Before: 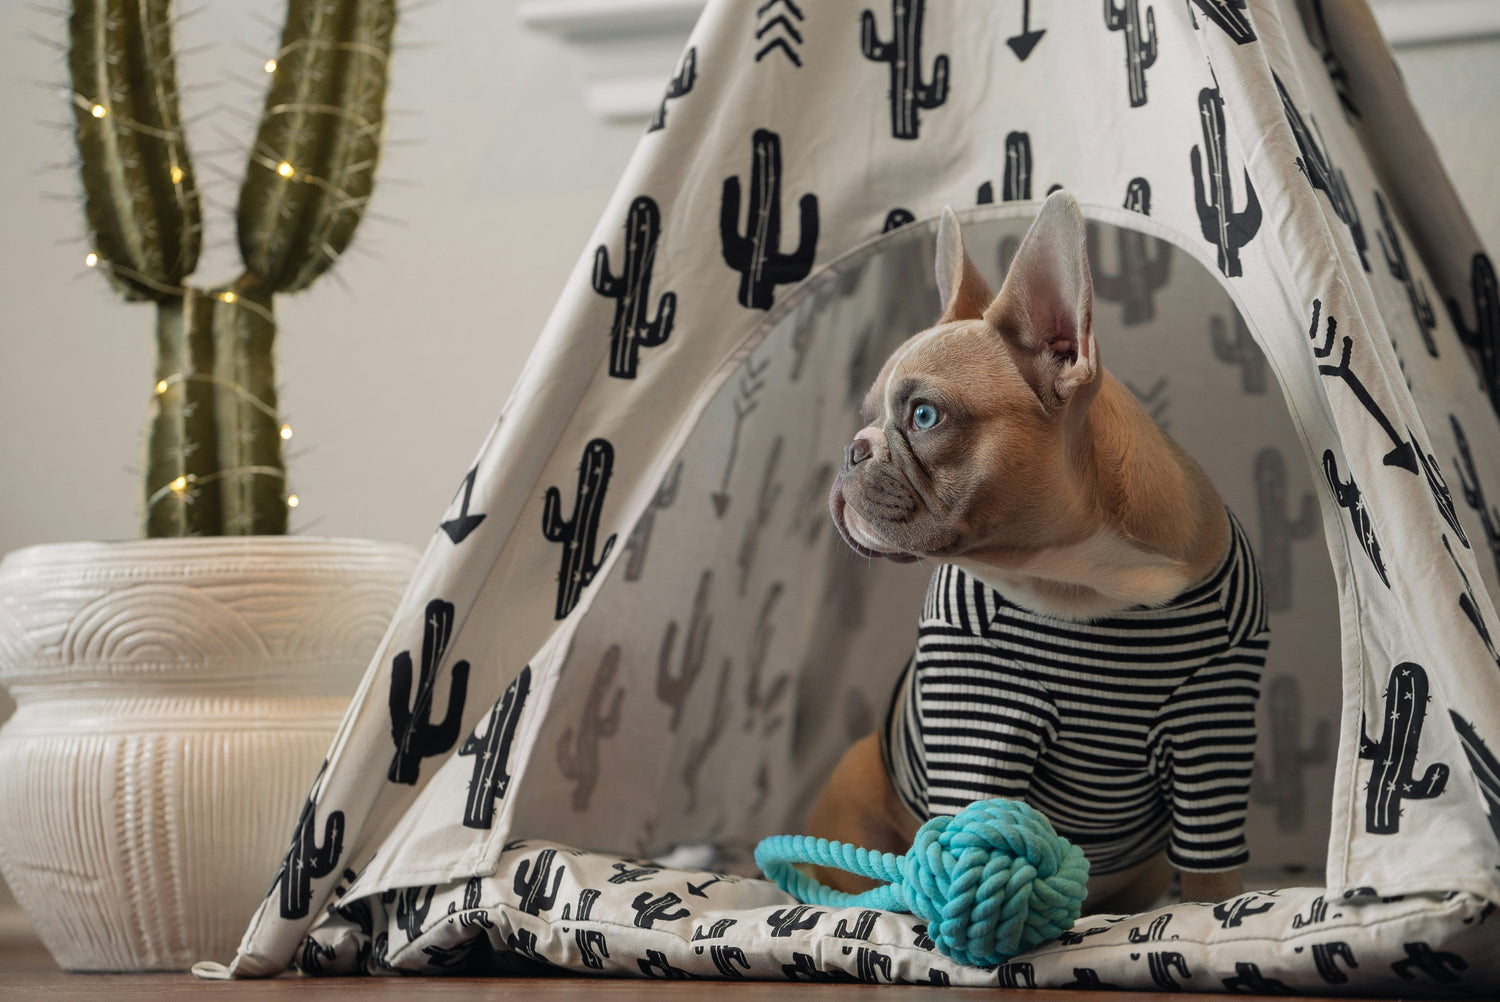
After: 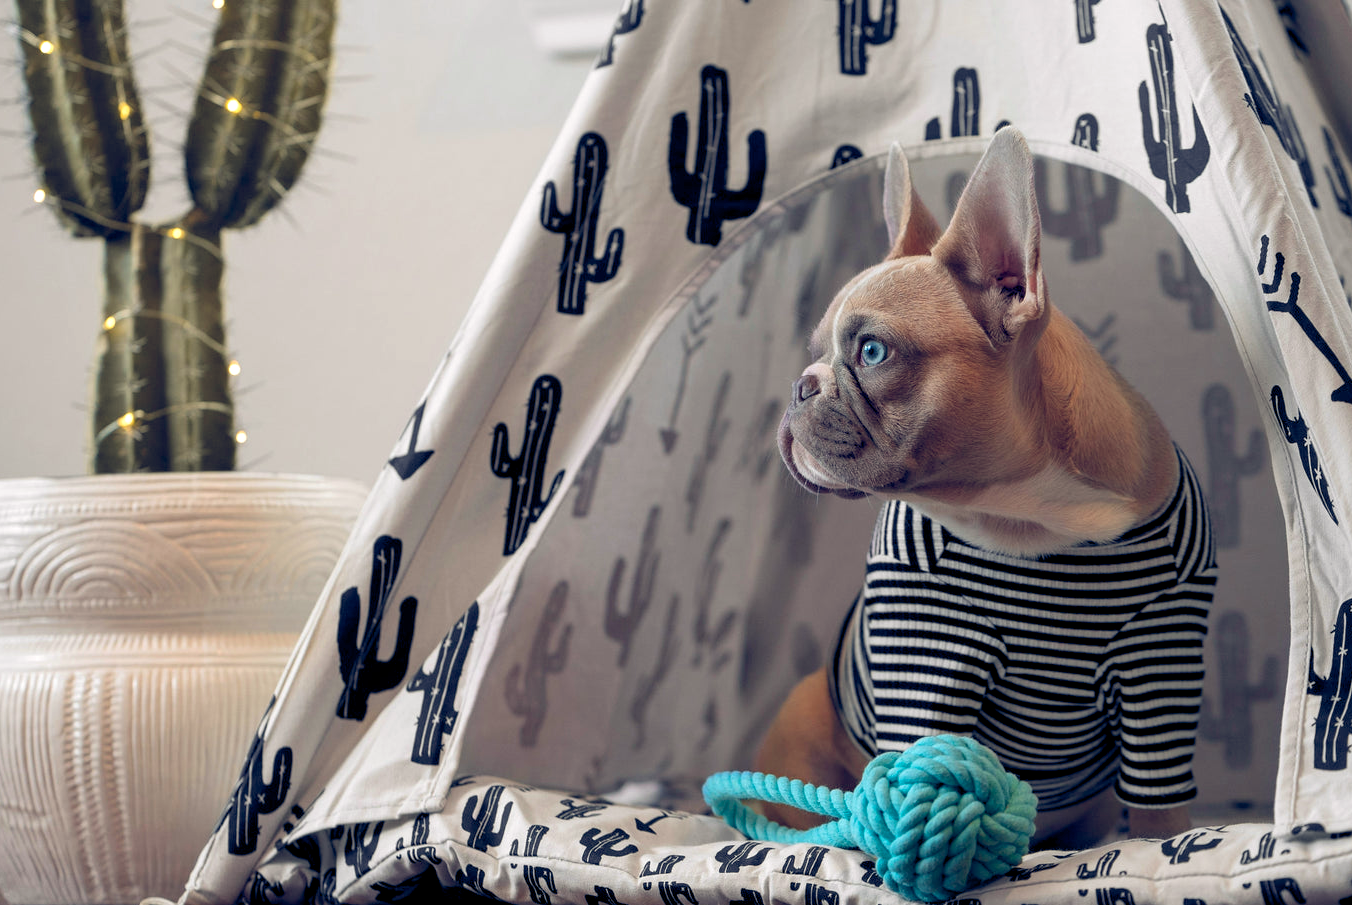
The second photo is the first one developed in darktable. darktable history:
exposure: black level correction 0.002, exposure 0.297 EV, compensate highlight preservation false
crop: left 3.501%, top 6.427%, right 6.333%, bottom 3.22%
color balance rgb: global offset › luminance -0.306%, global offset › chroma 0.309%, global offset › hue 259.35°, linear chroma grading › global chroma -14.404%, perceptual saturation grading › global saturation 29.429%
